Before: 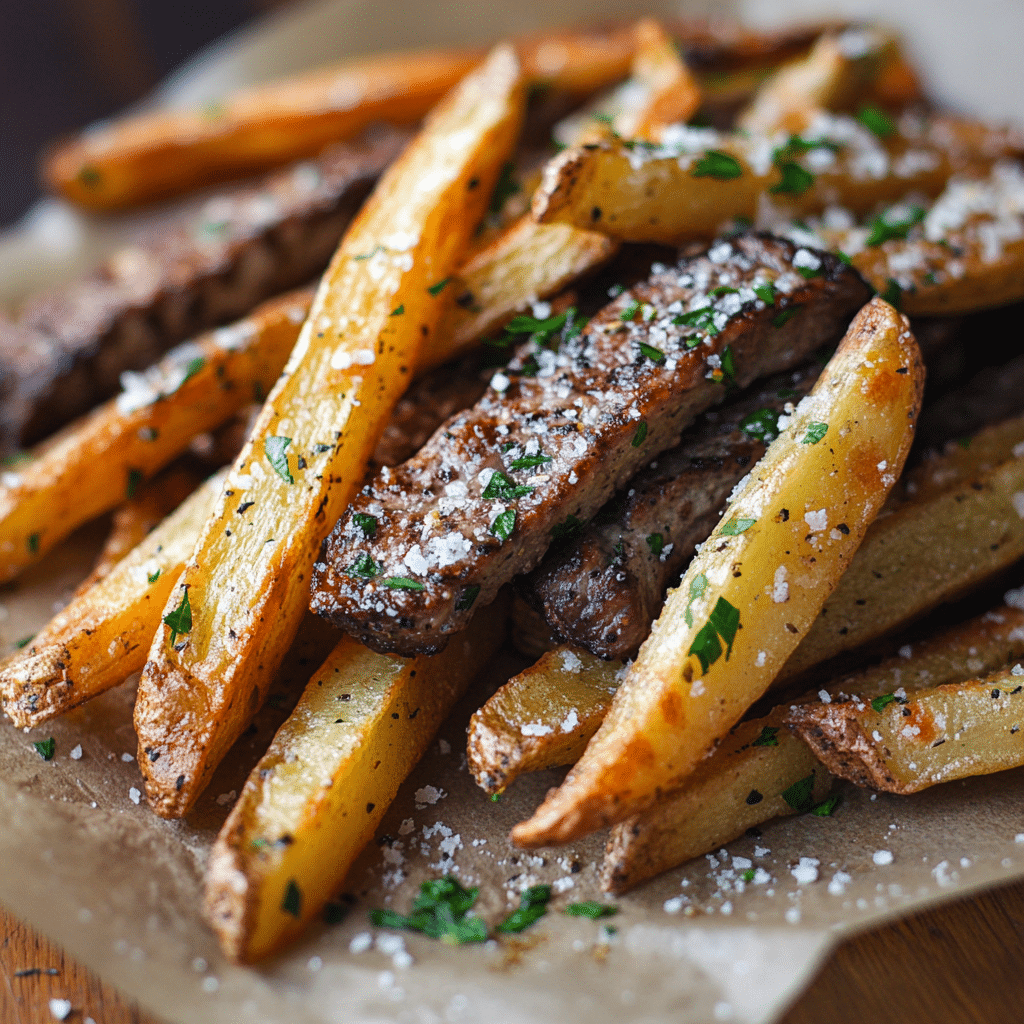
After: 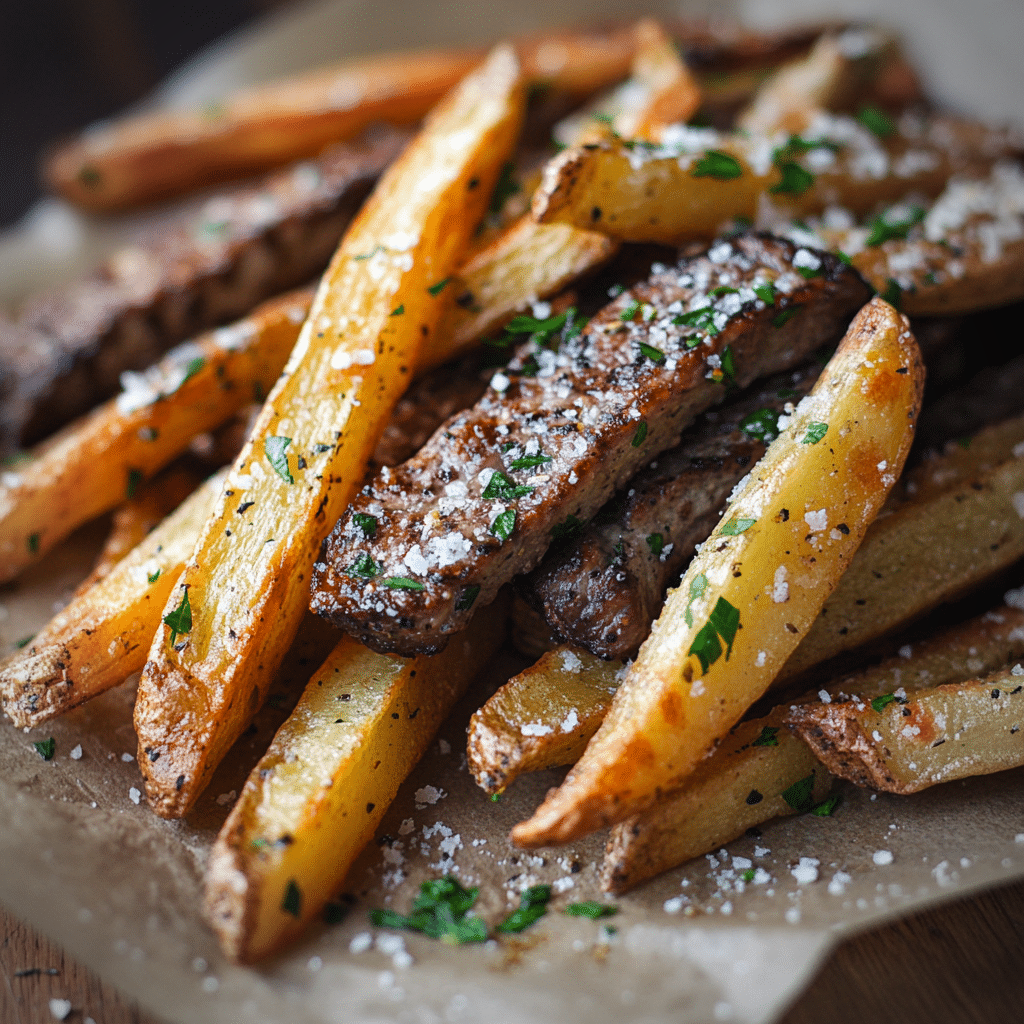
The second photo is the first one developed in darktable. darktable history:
vignetting: unbound false
white balance: emerald 1
